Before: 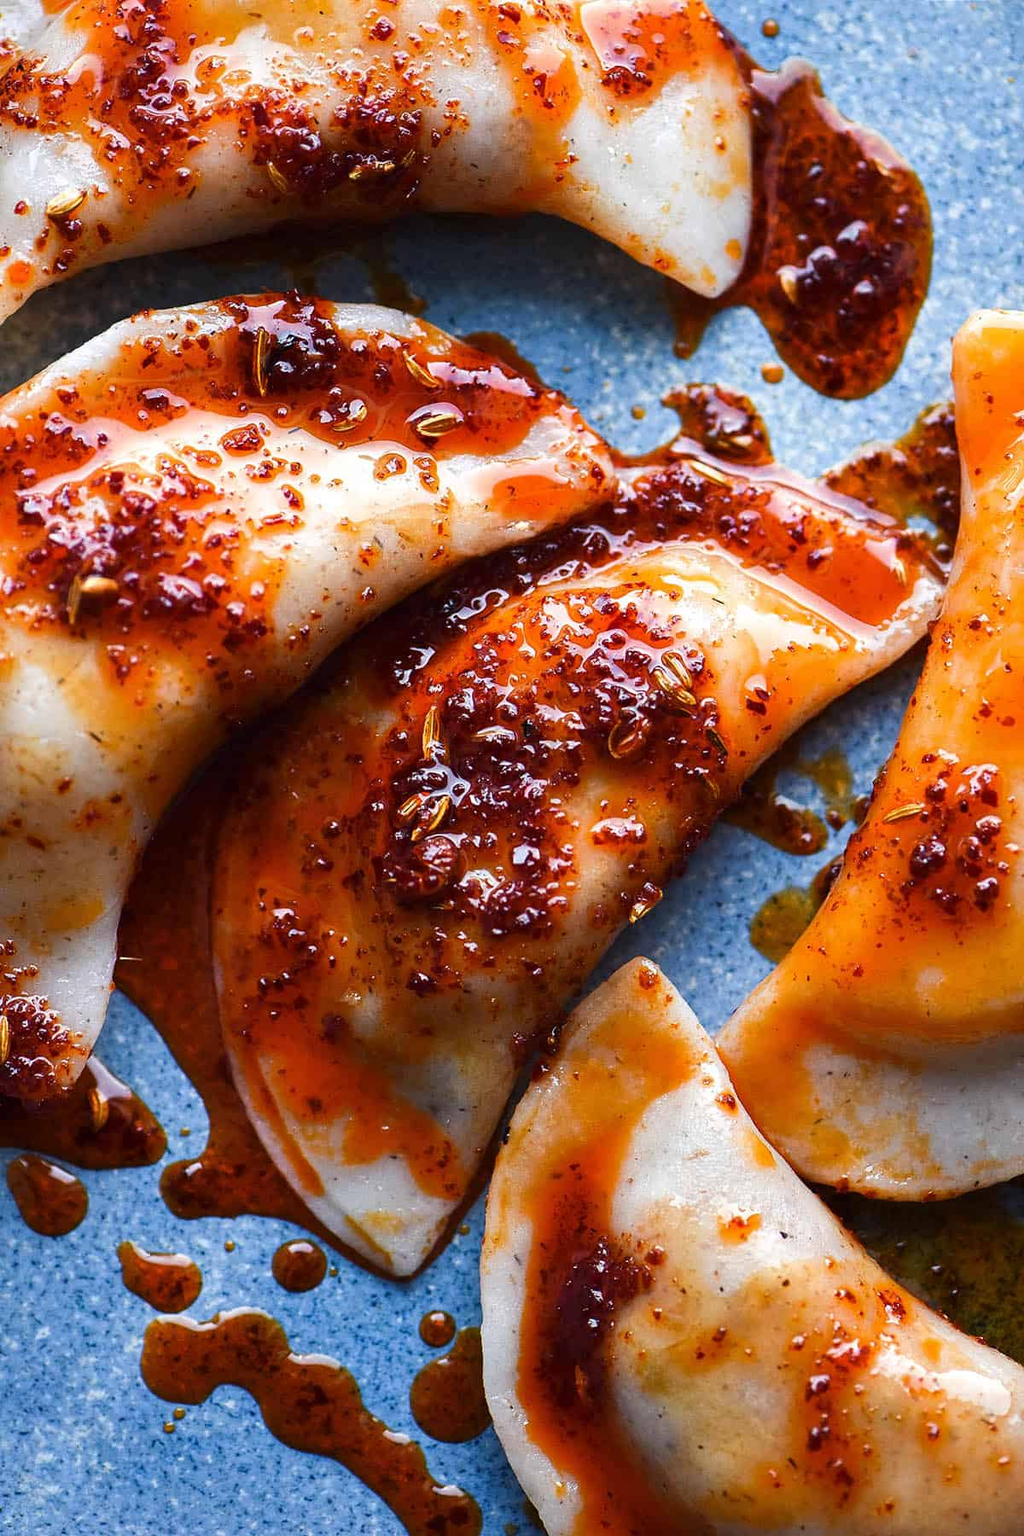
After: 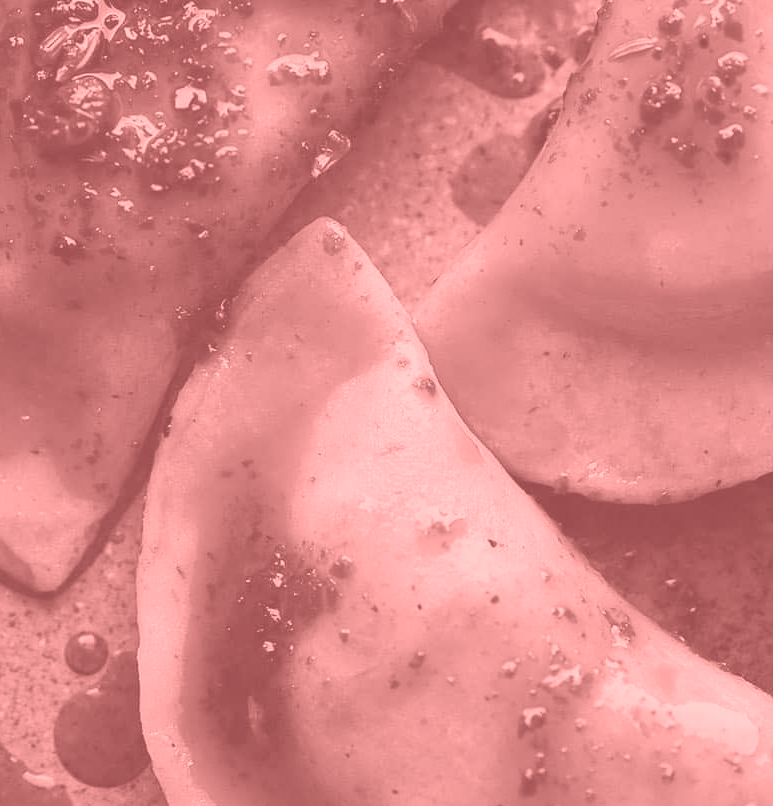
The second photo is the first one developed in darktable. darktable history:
colorize: saturation 51%, source mix 50.67%, lightness 50.67%
crop and rotate: left 35.509%, top 50.238%, bottom 4.934%
